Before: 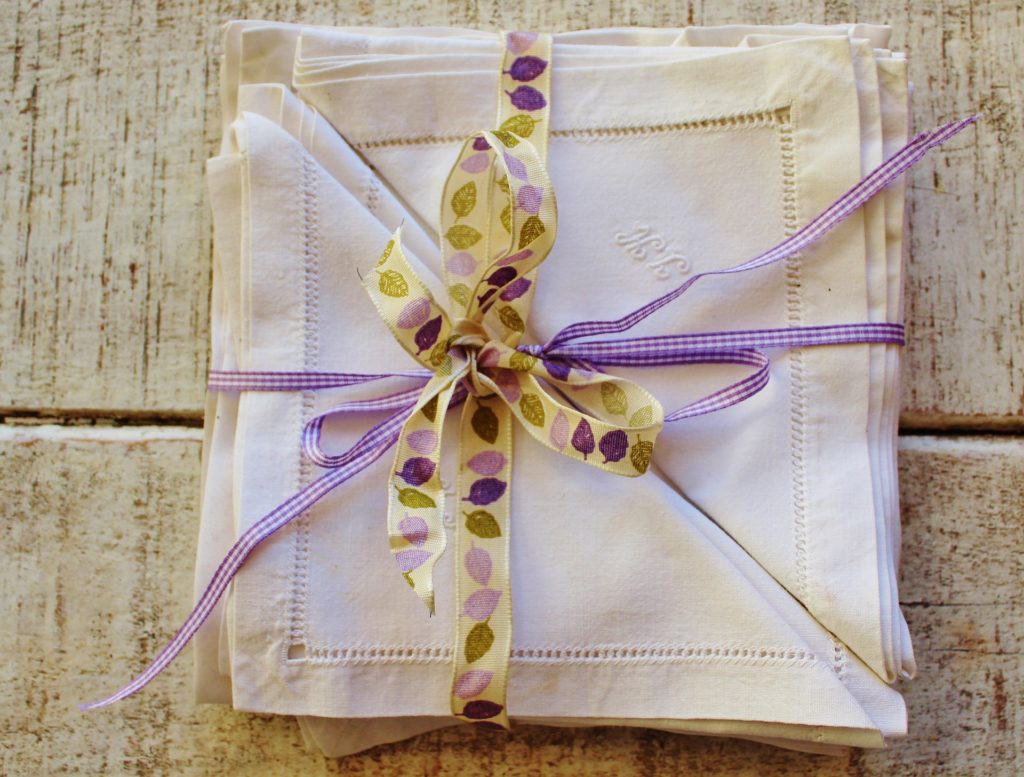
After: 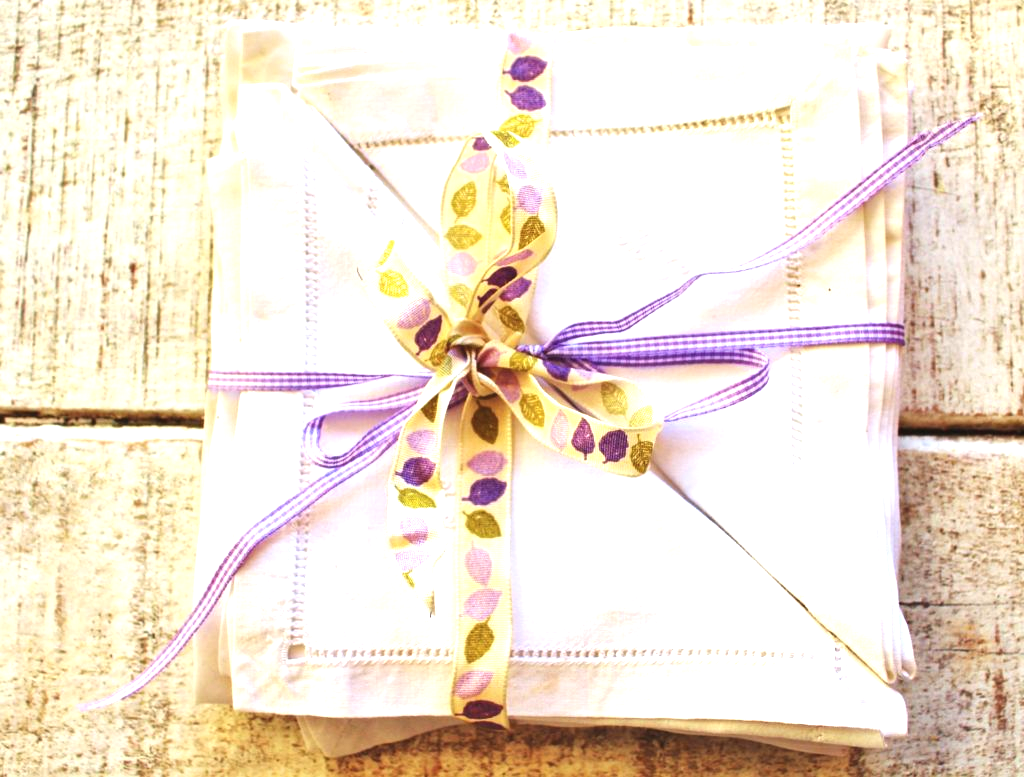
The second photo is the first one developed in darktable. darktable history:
white balance: emerald 1
exposure: black level correction -0.002, exposure 1.35 EV, compensate highlight preservation false
